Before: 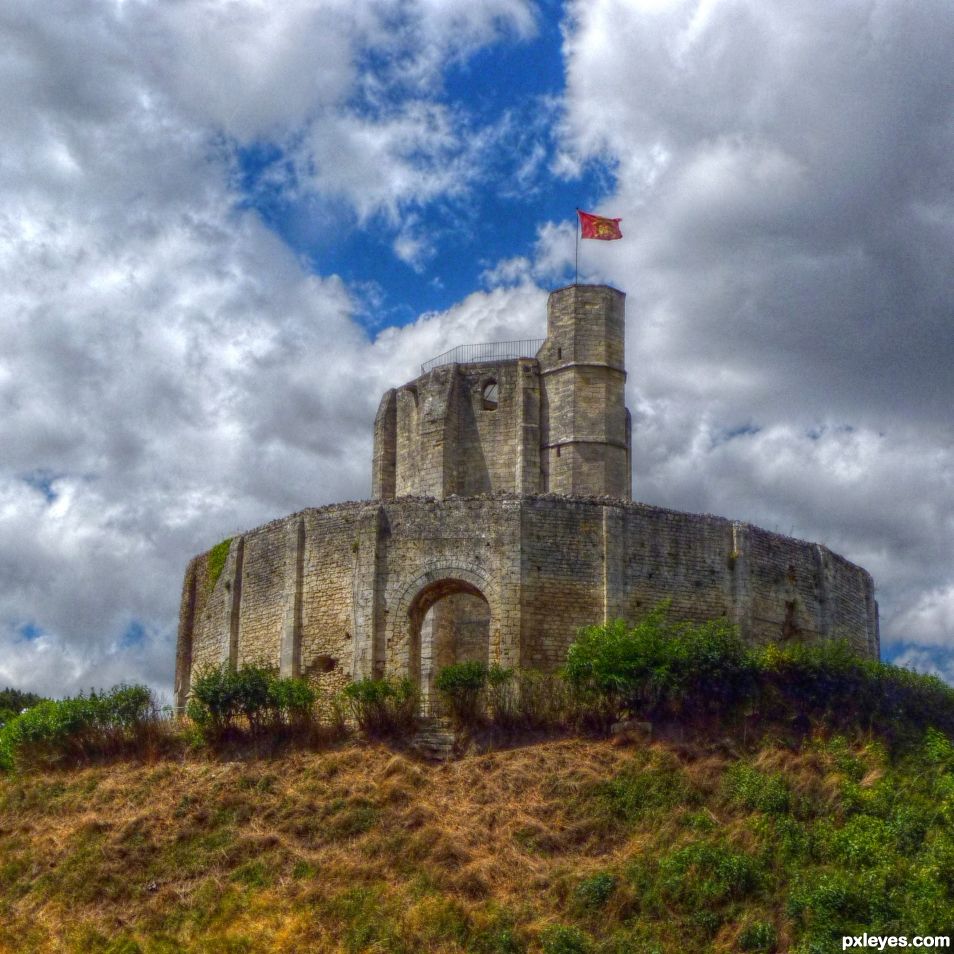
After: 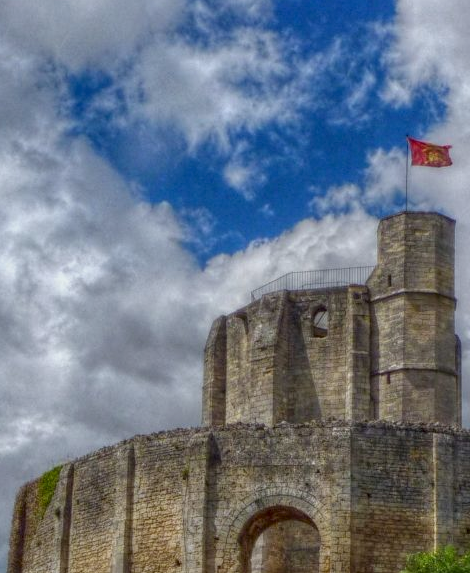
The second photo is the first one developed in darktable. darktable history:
local contrast: on, module defaults
tone equalizer: -8 EV 0.25 EV, -7 EV 0.417 EV, -6 EV 0.417 EV, -5 EV 0.25 EV, -3 EV -0.25 EV, -2 EV -0.417 EV, -1 EV -0.417 EV, +0 EV -0.25 EV, edges refinement/feathering 500, mask exposure compensation -1.57 EV, preserve details guided filter
crop: left 17.835%, top 7.675%, right 32.881%, bottom 32.213%
